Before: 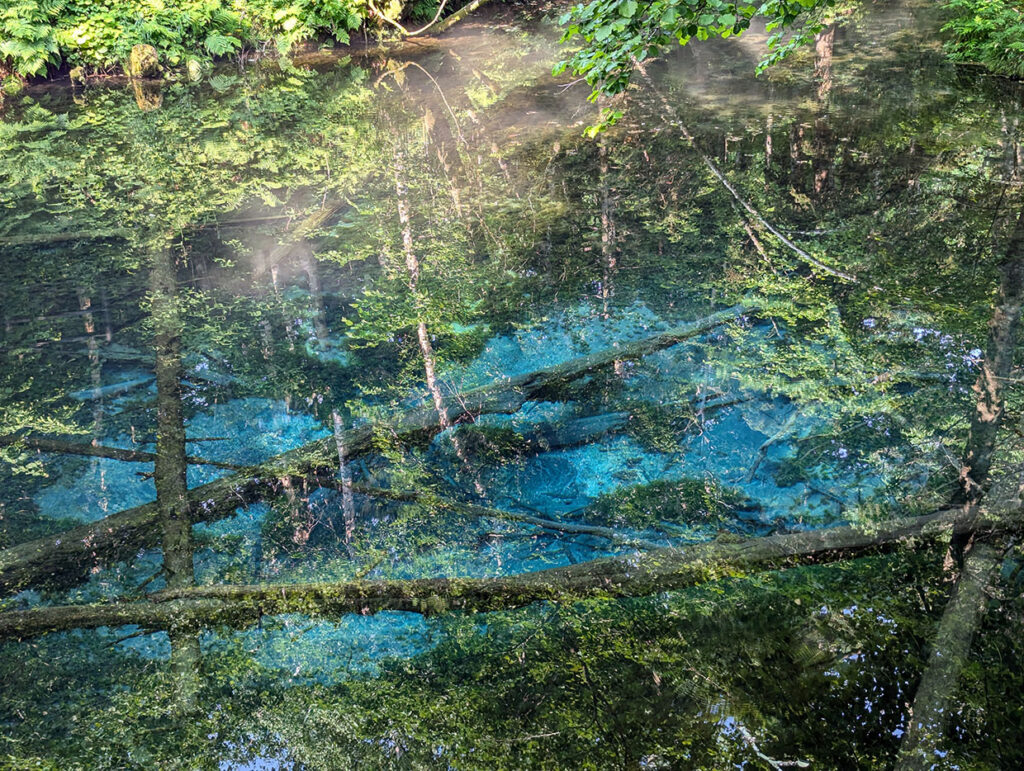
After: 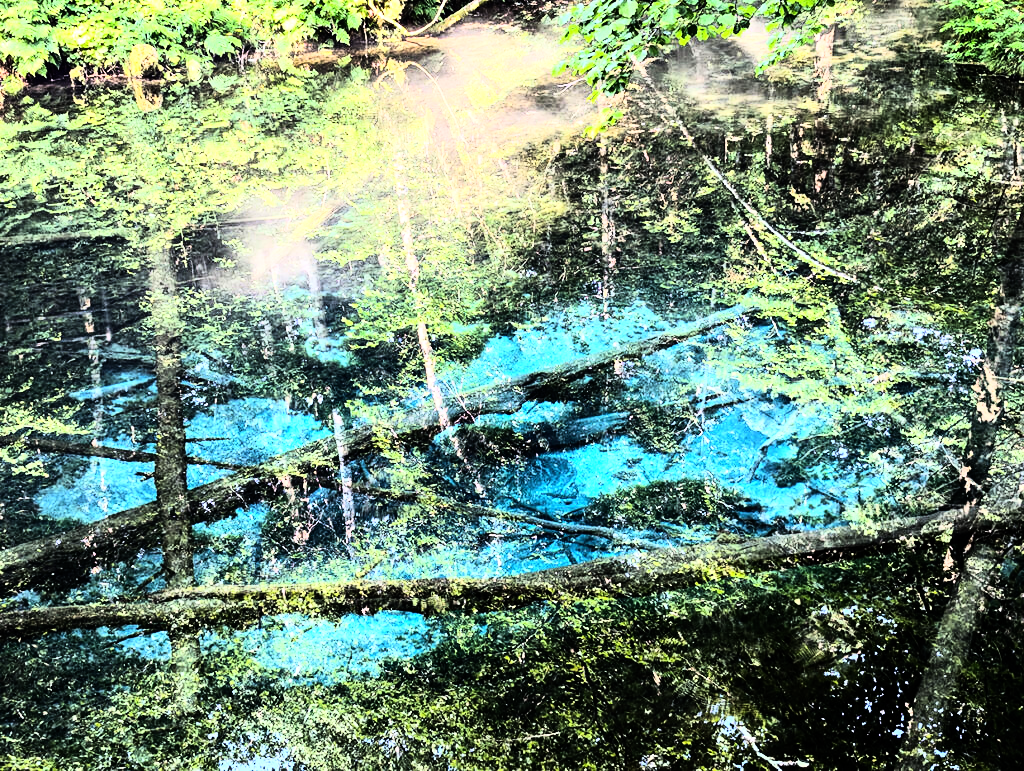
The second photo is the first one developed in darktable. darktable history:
tone equalizer: -8 EV -0.75 EV, -7 EV -0.7 EV, -6 EV -0.6 EV, -5 EV -0.4 EV, -3 EV 0.4 EV, -2 EV 0.6 EV, -1 EV 0.7 EV, +0 EV 0.75 EV, edges refinement/feathering 500, mask exposure compensation -1.57 EV, preserve details no
rgb curve: curves: ch0 [(0, 0) (0.21, 0.15) (0.24, 0.21) (0.5, 0.75) (0.75, 0.96) (0.89, 0.99) (1, 1)]; ch1 [(0, 0.02) (0.21, 0.13) (0.25, 0.2) (0.5, 0.67) (0.75, 0.9) (0.89, 0.97) (1, 1)]; ch2 [(0, 0.02) (0.21, 0.13) (0.25, 0.2) (0.5, 0.67) (0.75, 0.9) (0.89, 0.97) (1, 1)], compensate middle gray true
